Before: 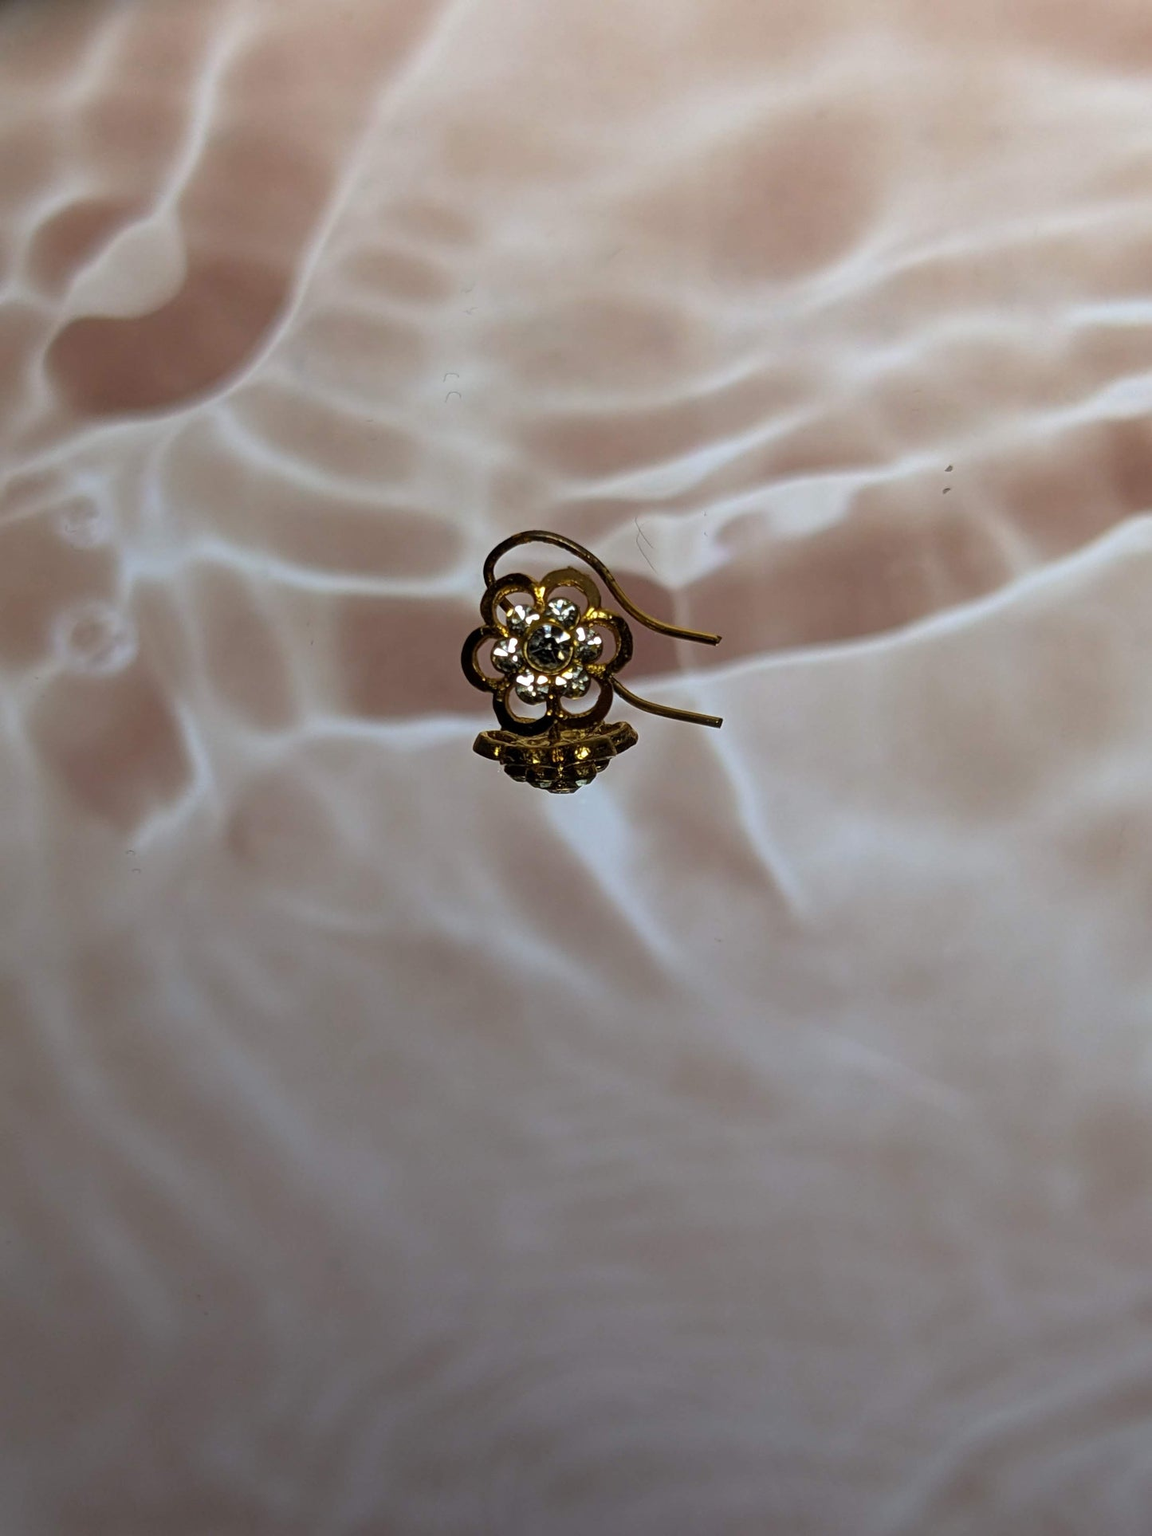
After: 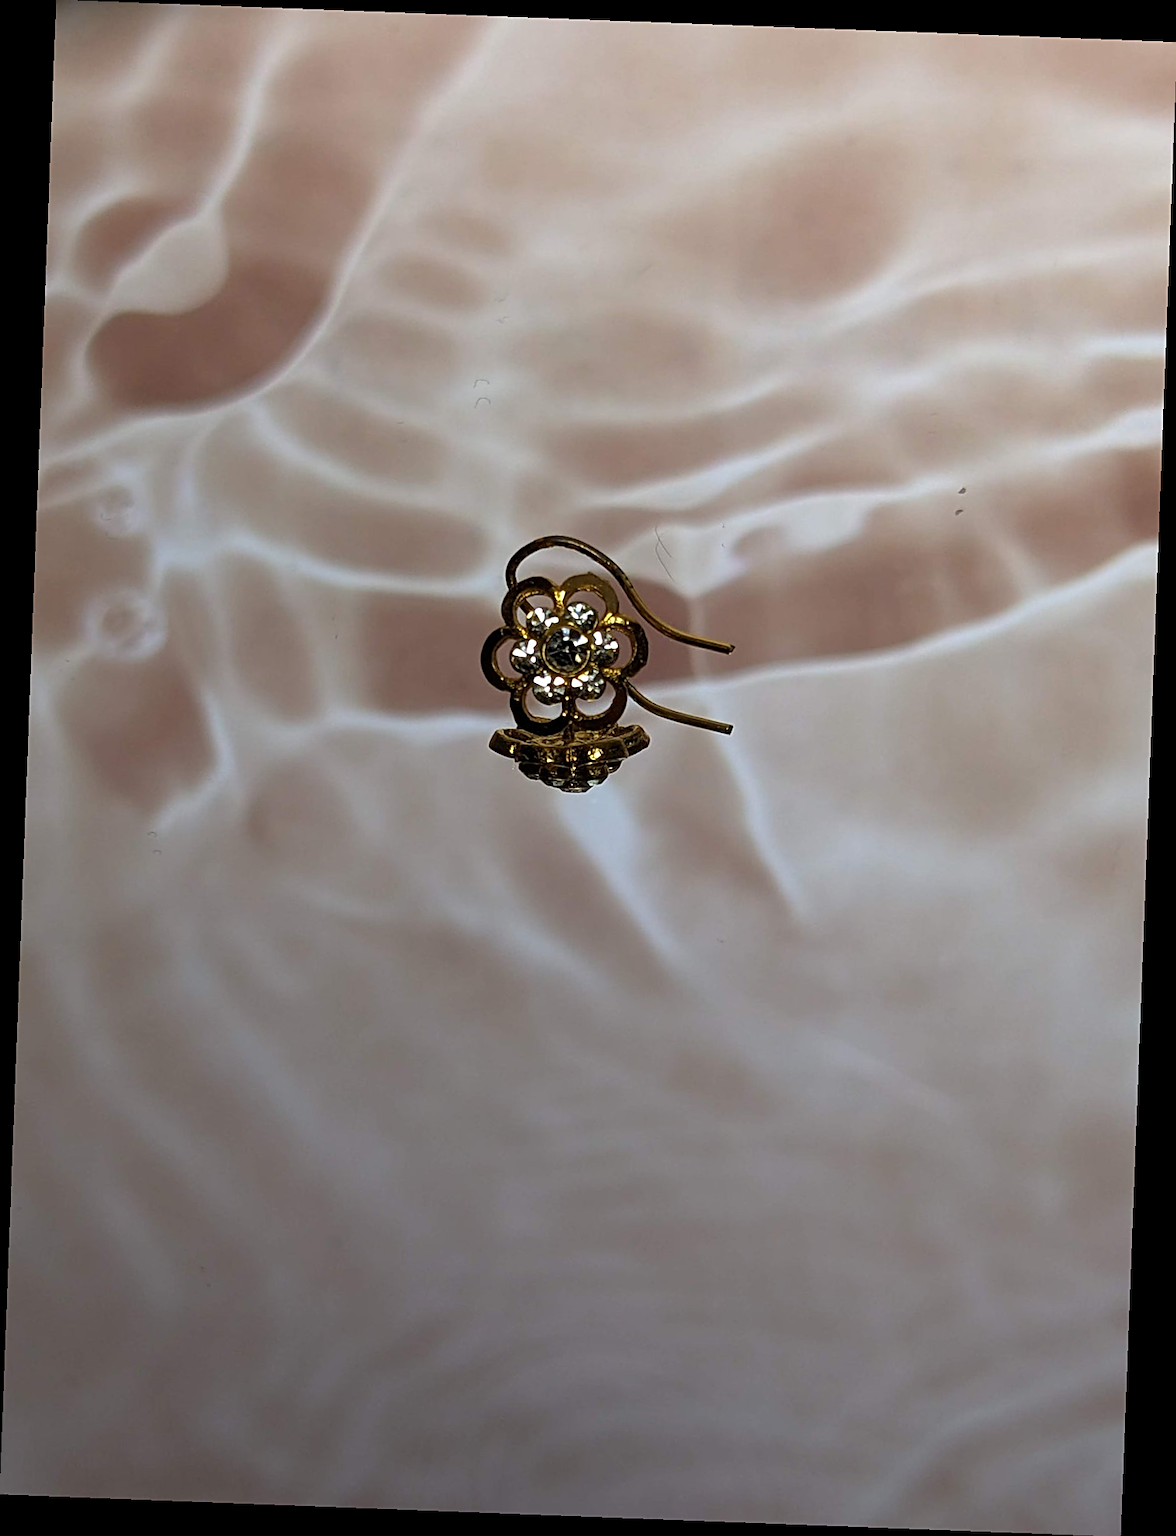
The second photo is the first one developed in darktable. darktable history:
rotate and perspective: rotation 2.17°, automatic cropping off
sharpen: amount 0.478
